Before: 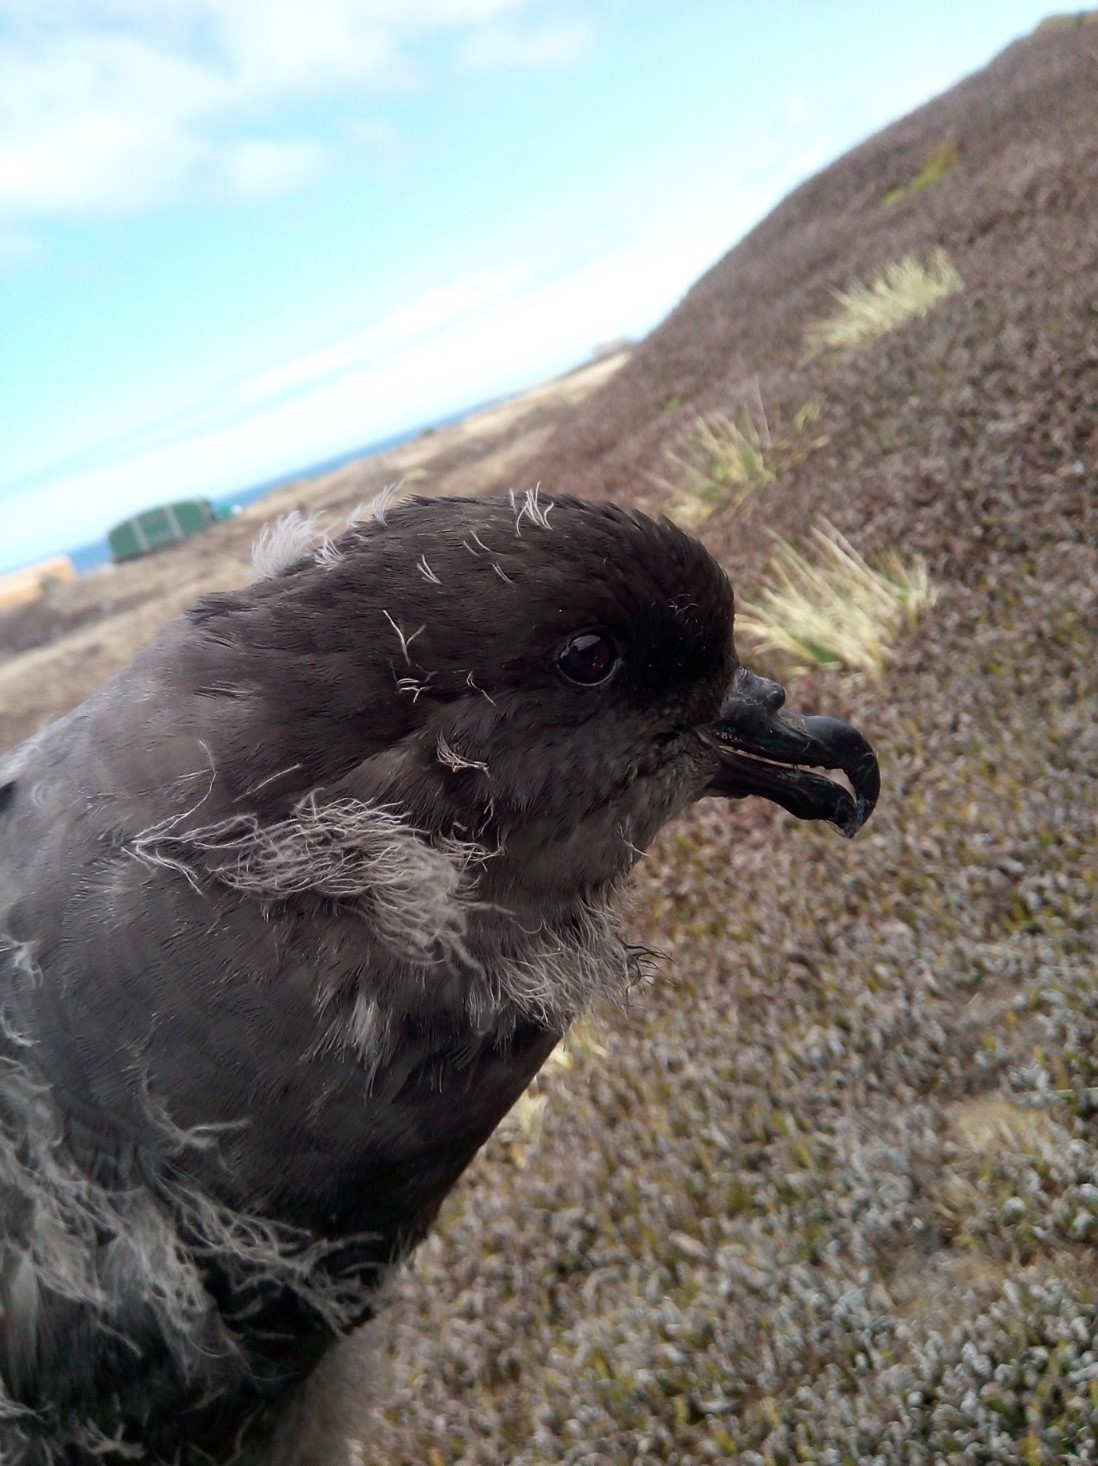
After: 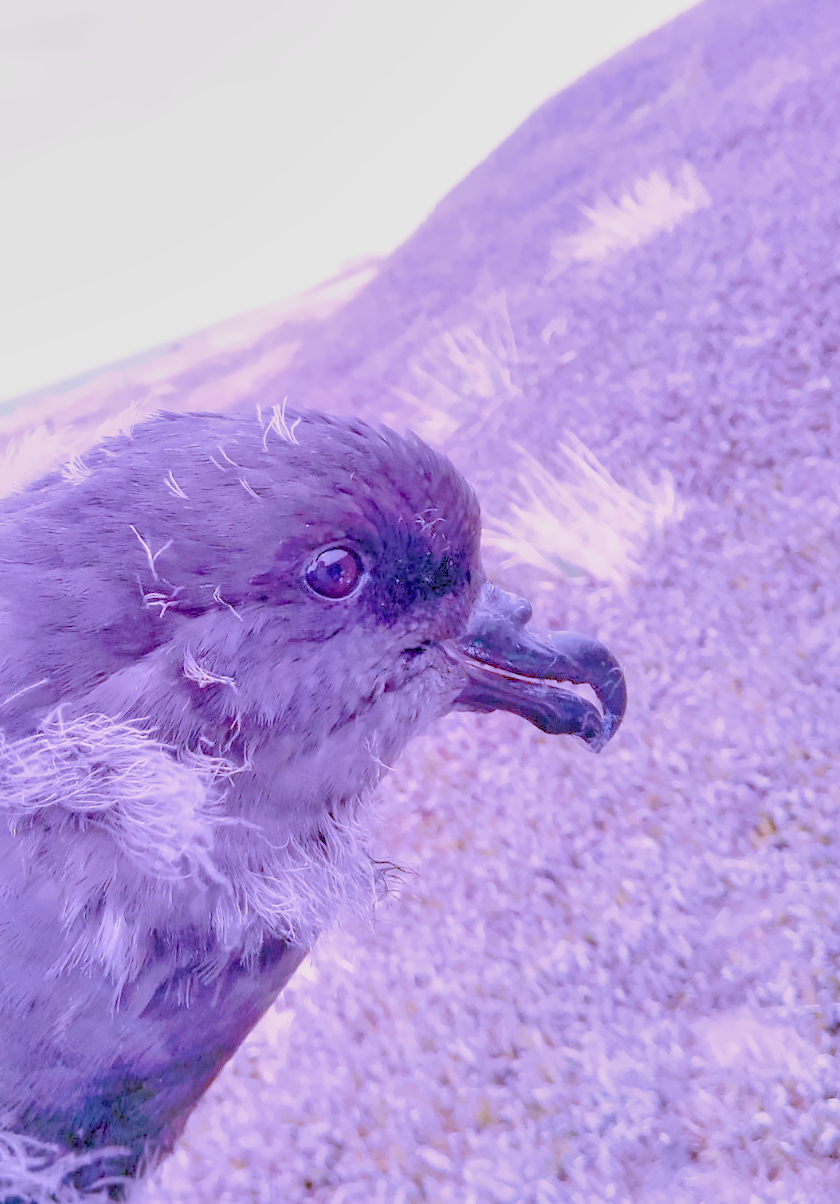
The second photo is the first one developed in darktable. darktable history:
filmic rgb "scene-referred default": black relative exposure -7.65 EV, white relative exposure 4.56 EV, hardness 3.61
crop: left 23.095%, top 5.827%, bottom 11.854%
local contrast: on, module defaults
raw chromatic aberrations: on, module defaults
color balance rgb: perceptual saturation grading › global saturation 25%, global vibrance 20%
exposure: black level correction 0.001, exposure 0.5 EV, compensate exposure bias true, compensate highlight preservation false
highlight reconstruction: method reconstruct color, iterations 1, diameter of reconstruction 64 px
hot pixels: on, module defaults
lens correction: scale 1.01, crop 1, focal 85, aperture 2.5, distance 5.18, camera "Canon EOS RP", lens "Canon RF 85mm F2 MACRO IS STM"
denoise (profiled): patch size 2, preserve shadows 1.05, bias correction -0.266, scattering 0.232, a [-1, 0, 0], b [0, 0, 0], compensate highlight preservation false
tone equalizer "relight: fill-in": -7 EV 0.15 EV, -6 EV 0.6 EV, -5 EV 1.15 EV, -4 EV 1.33 EV, -3 EV 1.15 EV, -2 EV 0.6 EV, -1 EV 0.15 EV, mask exposure compensation -0.5 EV
haze removal: compatibility mode true, adaptive false
shadows and highlights: shadows 25, highlights -25
white balance: red 1.285, blue 2.66
